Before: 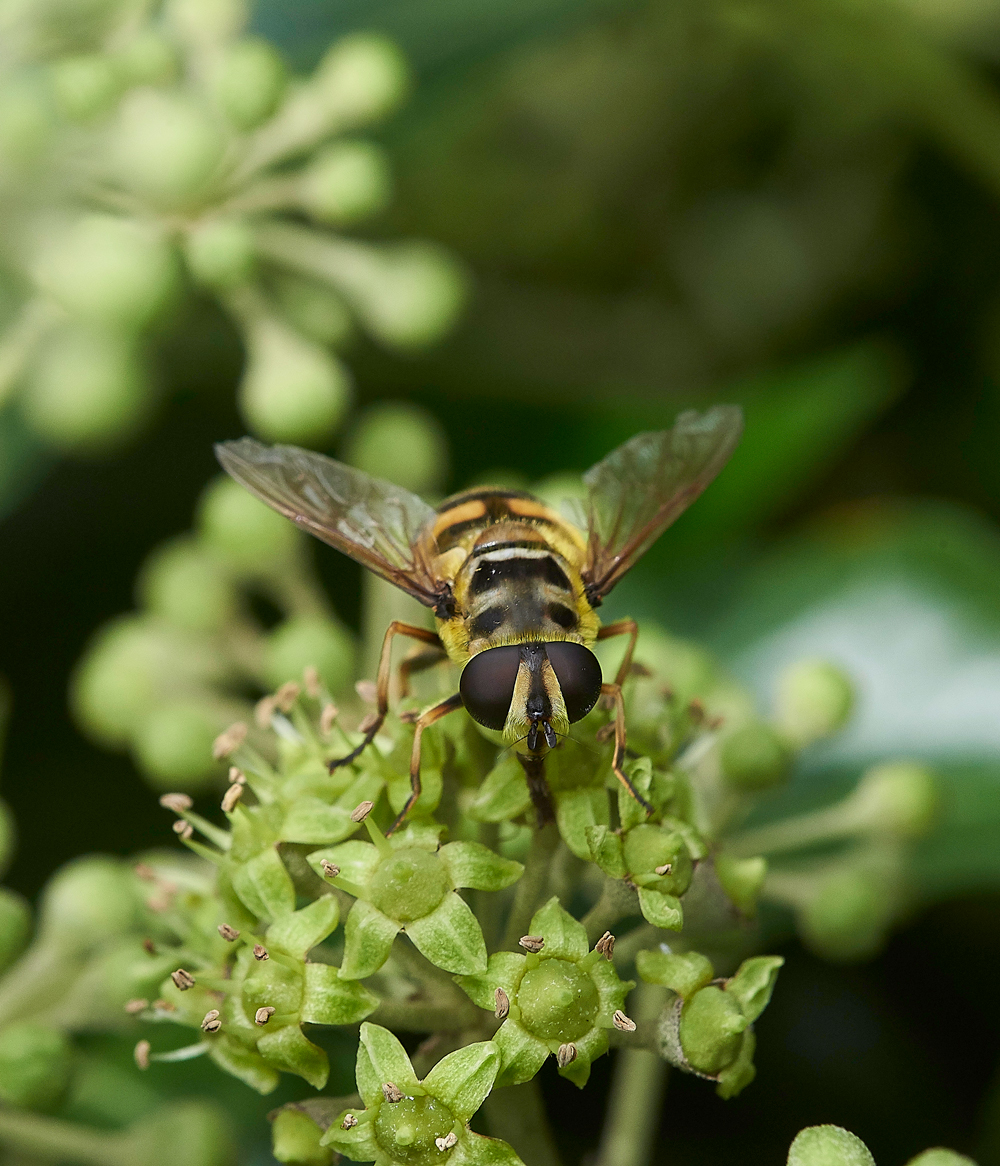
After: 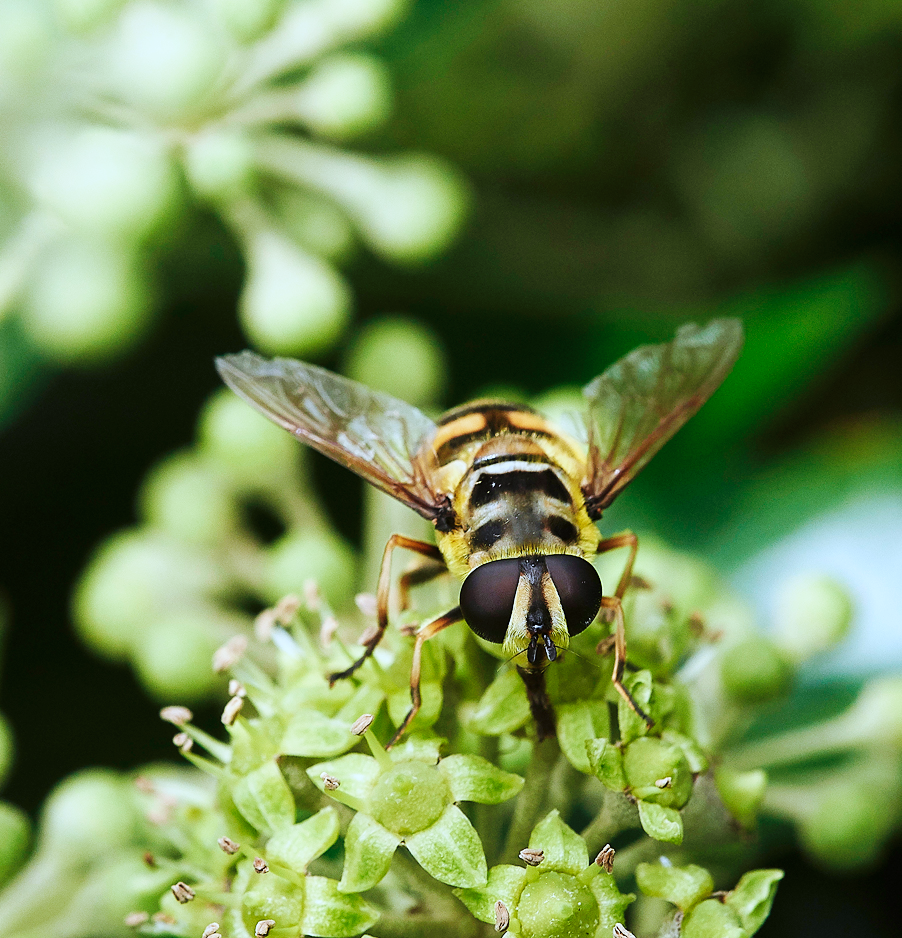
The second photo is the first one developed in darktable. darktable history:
exposure: exposure 0.134 EV, compensate highlight preservation false
crop: top 7.48%, right 9.792%, bottom 12.017%
base curve: curves: ch0 [(0, 0) (0.036, 0.025) (0.121, 0.166) (0.206, 0.329) (0.605, 0.79) (1, 1)], preserve colors none
color correction: highlights a* -2.28, highlights b* -18.11
